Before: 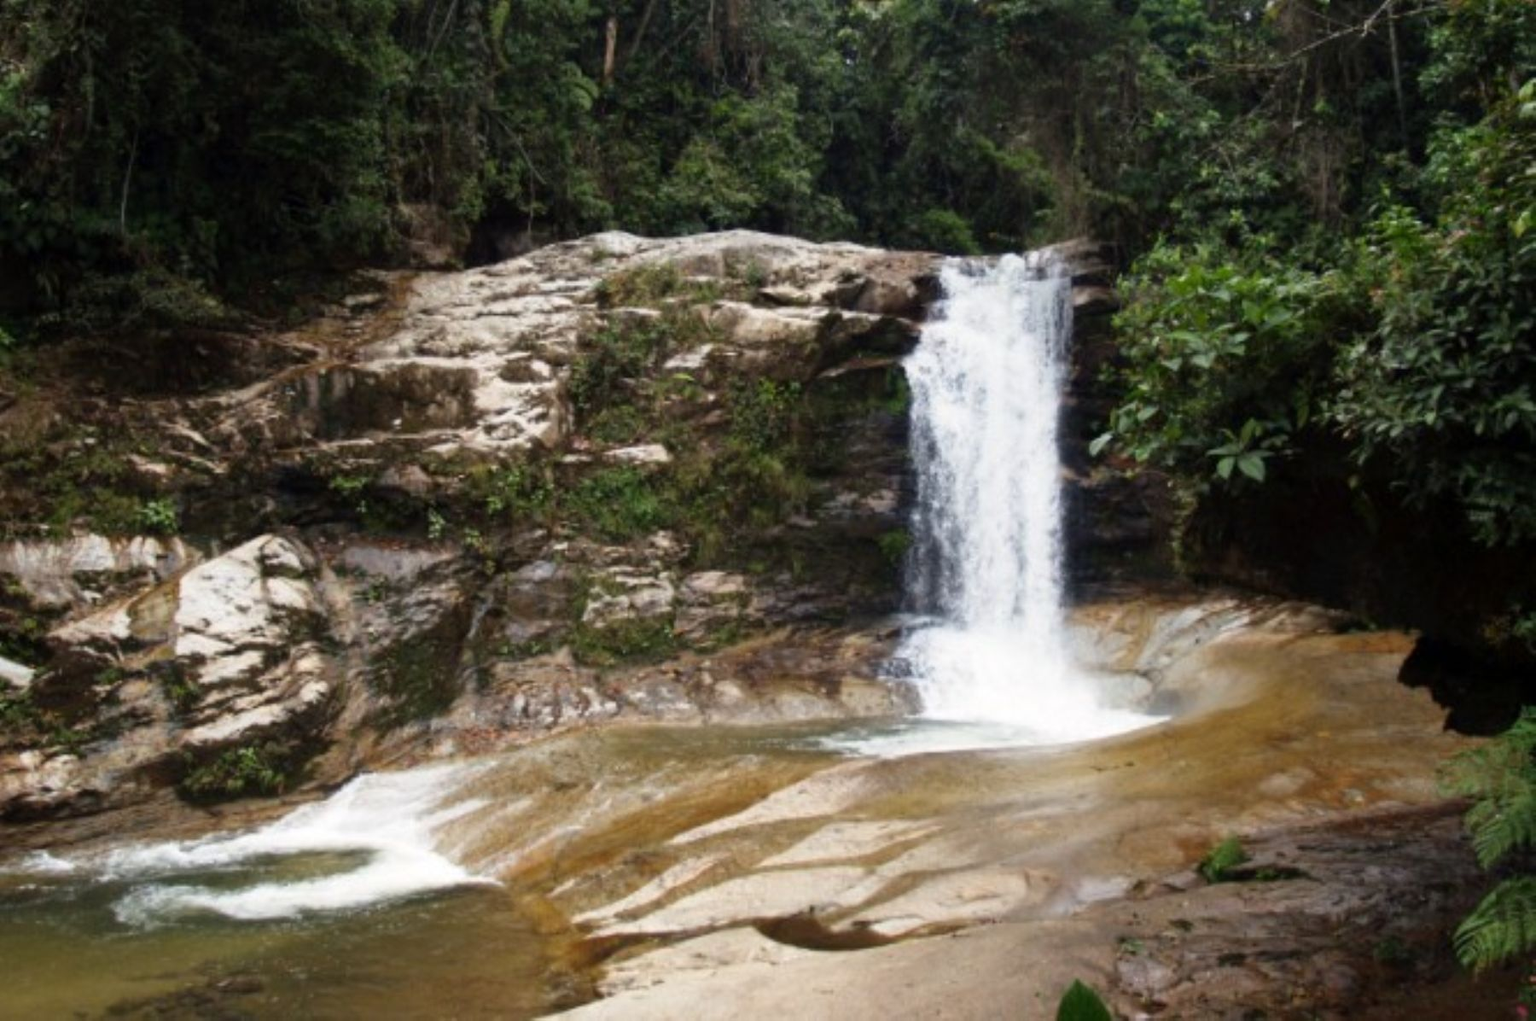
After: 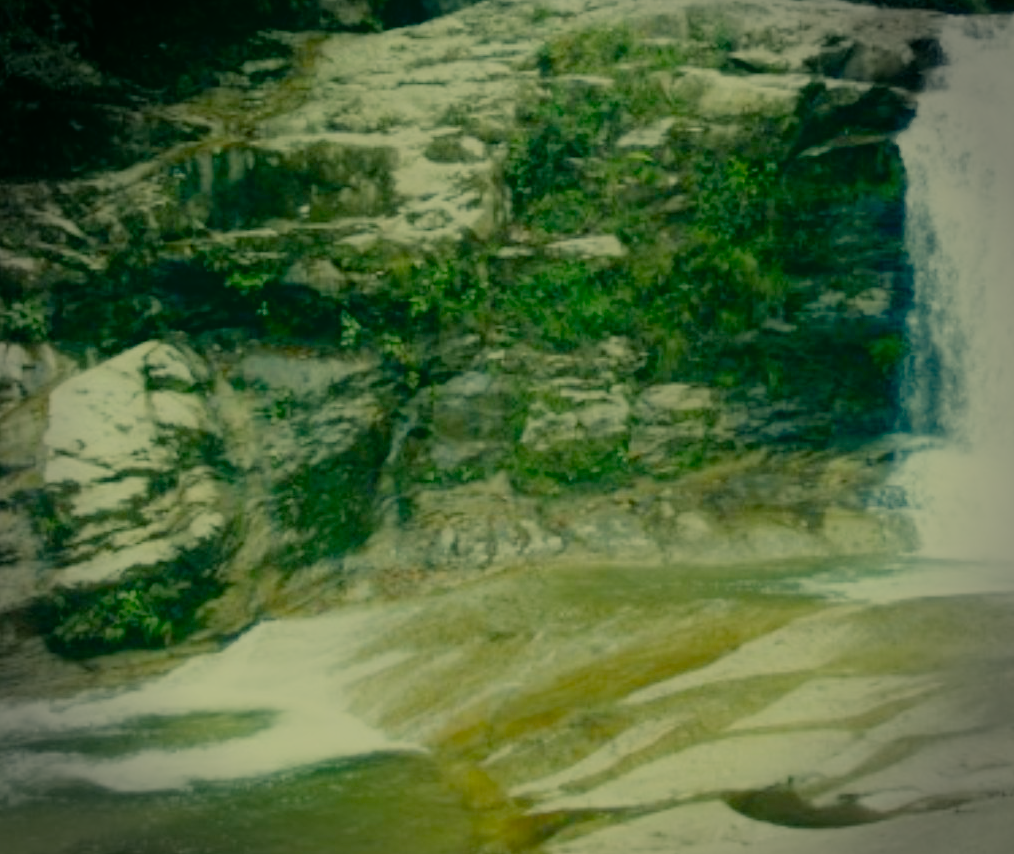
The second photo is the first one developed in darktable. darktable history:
vignetting: fall-off radius 31.48%, brightness -0.472
filmic rgb: black relative exposure -7 EV, white relative exposure 6 EV, threshold 3 EV, target black luminance 0%, hardness 2.73, latitude 61.22%, contrast 0.691, highlights saturation mix 10%, shadows ↔ highlights balance -0.073%, preserve chrominance no, color science v4 (2020), iterations of high-quality reconstruction 10, contrast in shadows soft, contrast in highlights soft, enable highlight reconstruction true
color correction: highlights a* 1.83, highlights b* 34.02, shadows a* -36.68, shadows b* -5.48
contrast equalizer: octaves 7, y [[0.6 ×6], [0.55 ×6], [0 ×6], [0 ×6], [0 ×6]], mix -0.36
rotate and perspective: crop left 0, crop top 0
crop: left 8.966%, top 23.852%, right 34.699%, bottom 4.703%
